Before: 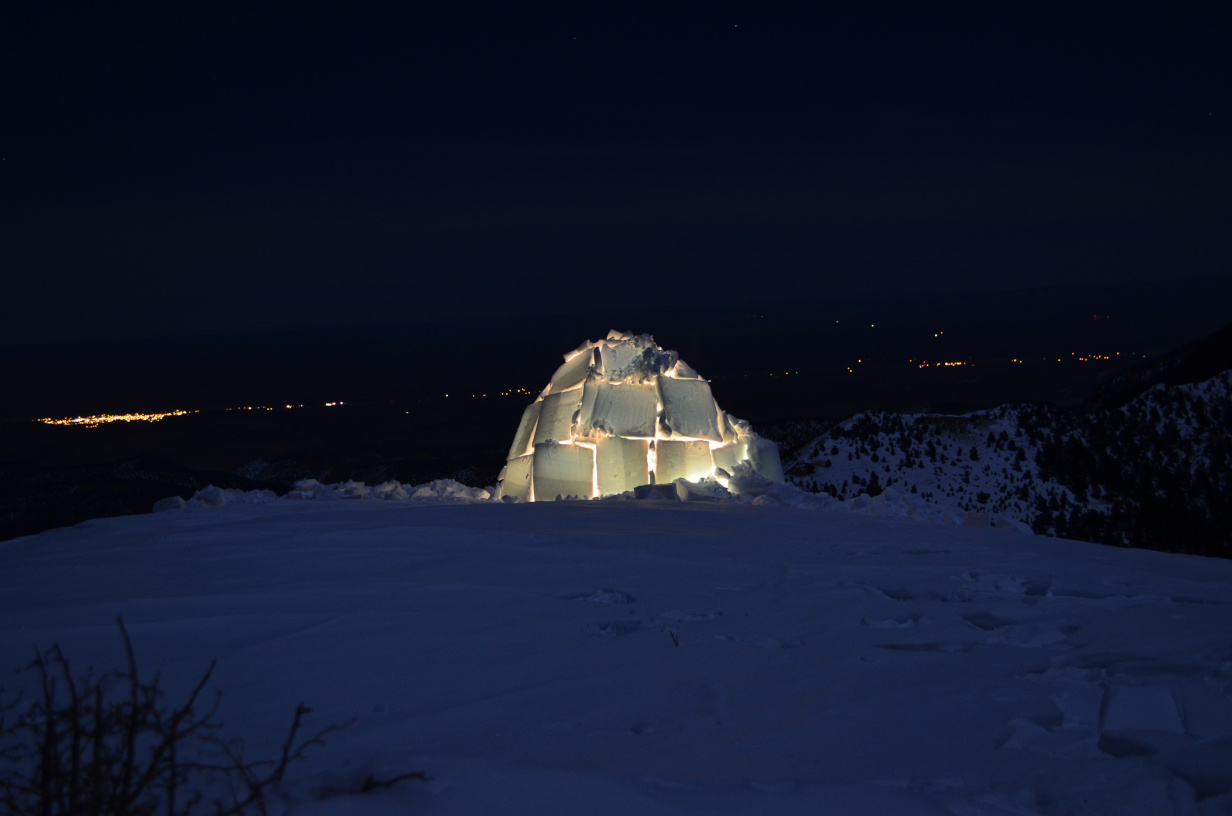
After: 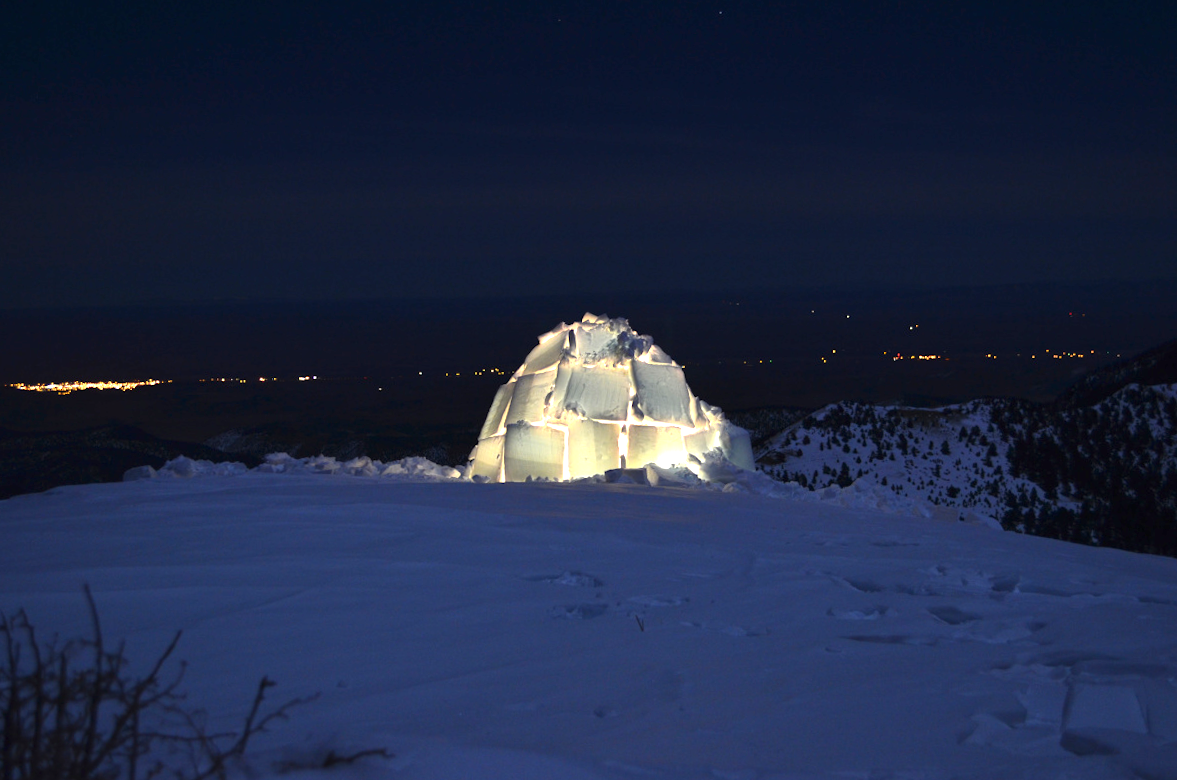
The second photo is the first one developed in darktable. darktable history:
crop and rotate: angle -1.77°
exposure: black level correction 0, exposure 1.199 EV, compensate highlight preservation false
